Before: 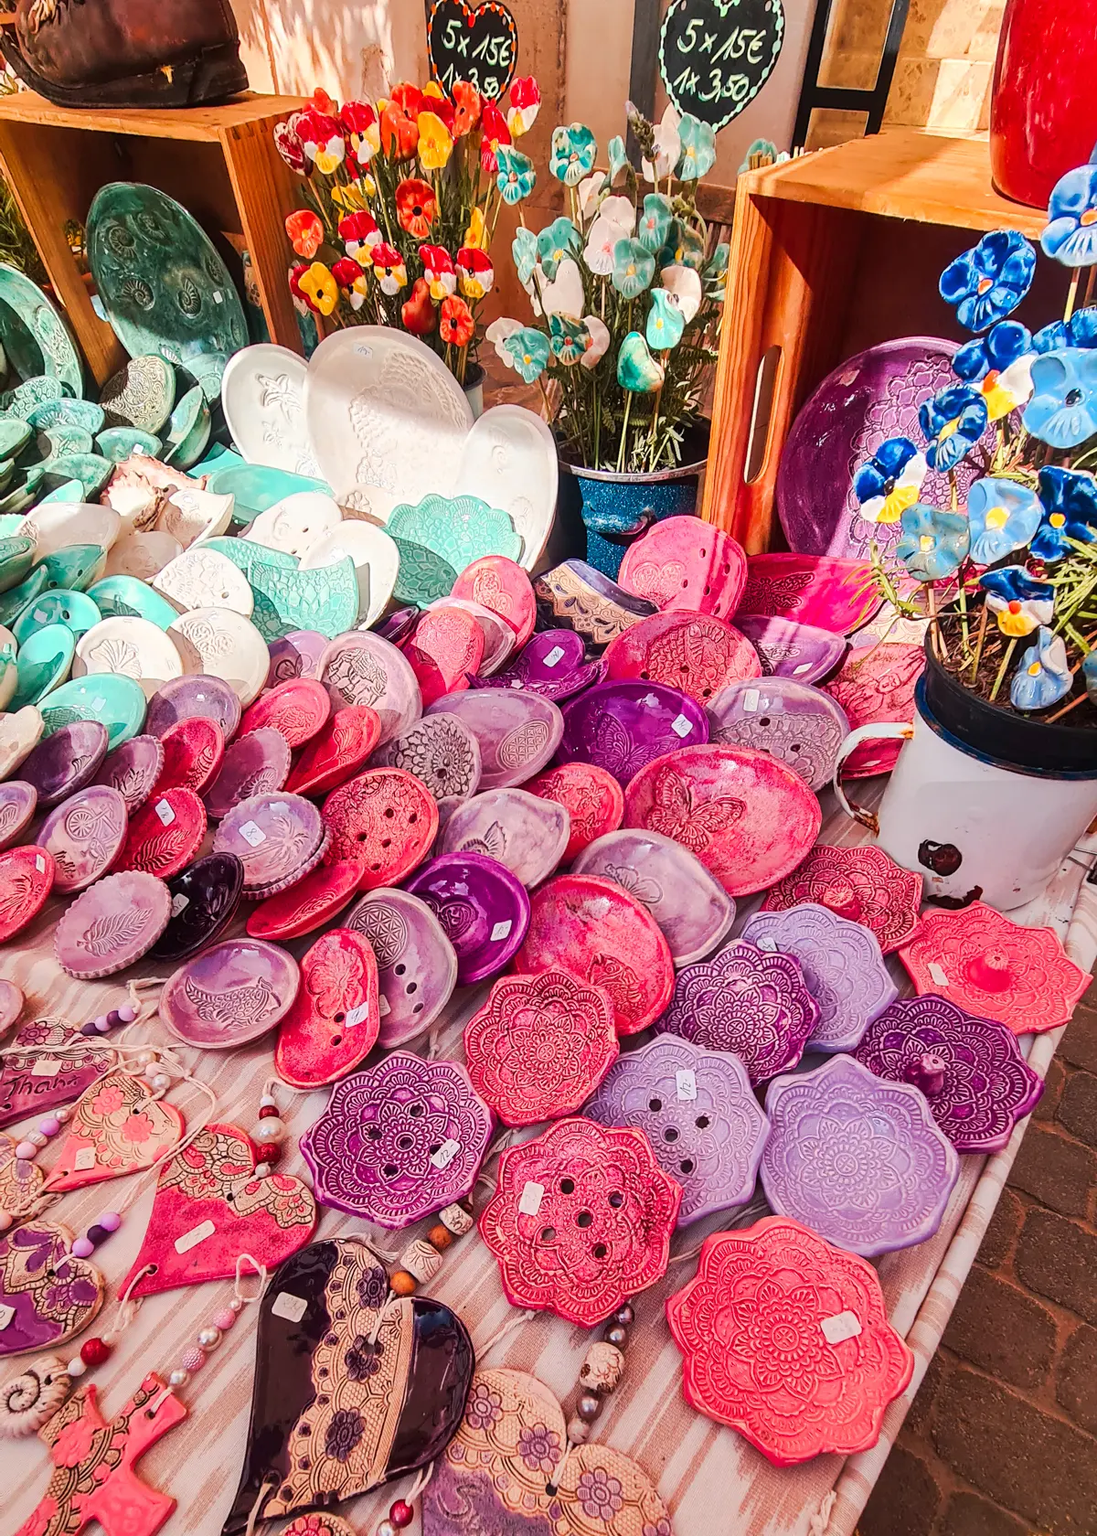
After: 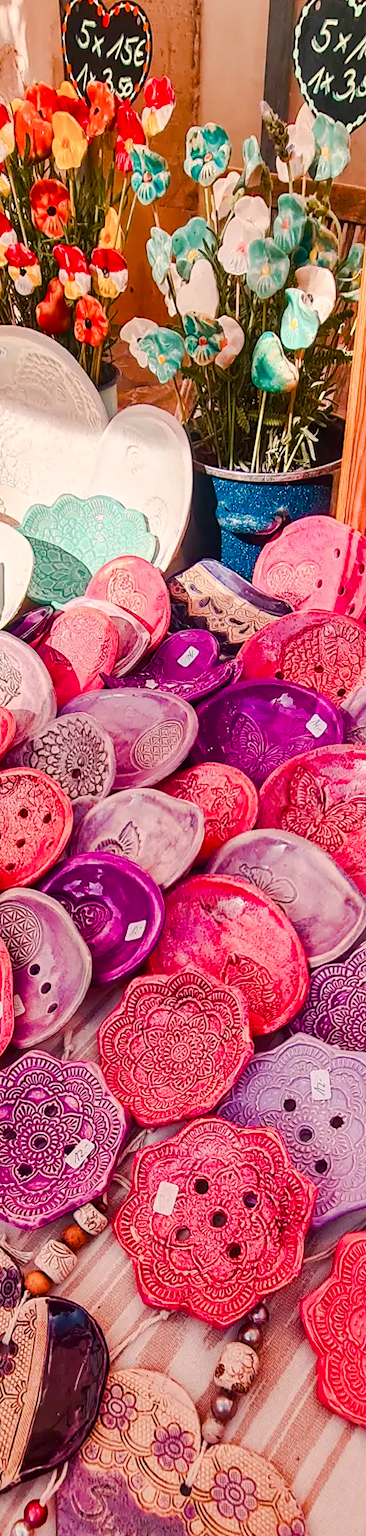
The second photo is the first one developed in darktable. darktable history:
crop: left 33.345%, right 33.175%
color balance rgb: highlights gain › chroma 3.028%, highlights gain › hue 54.46°, linear chroma grading › global chroma 9.76%, perceptual saturation grading › global saturation -0.144%, perceptual saturation grading › highlights -34.094%, perceptual saturation grading › mid-tones 14.987%, perceptual saturation grading › shadows 48.361%
